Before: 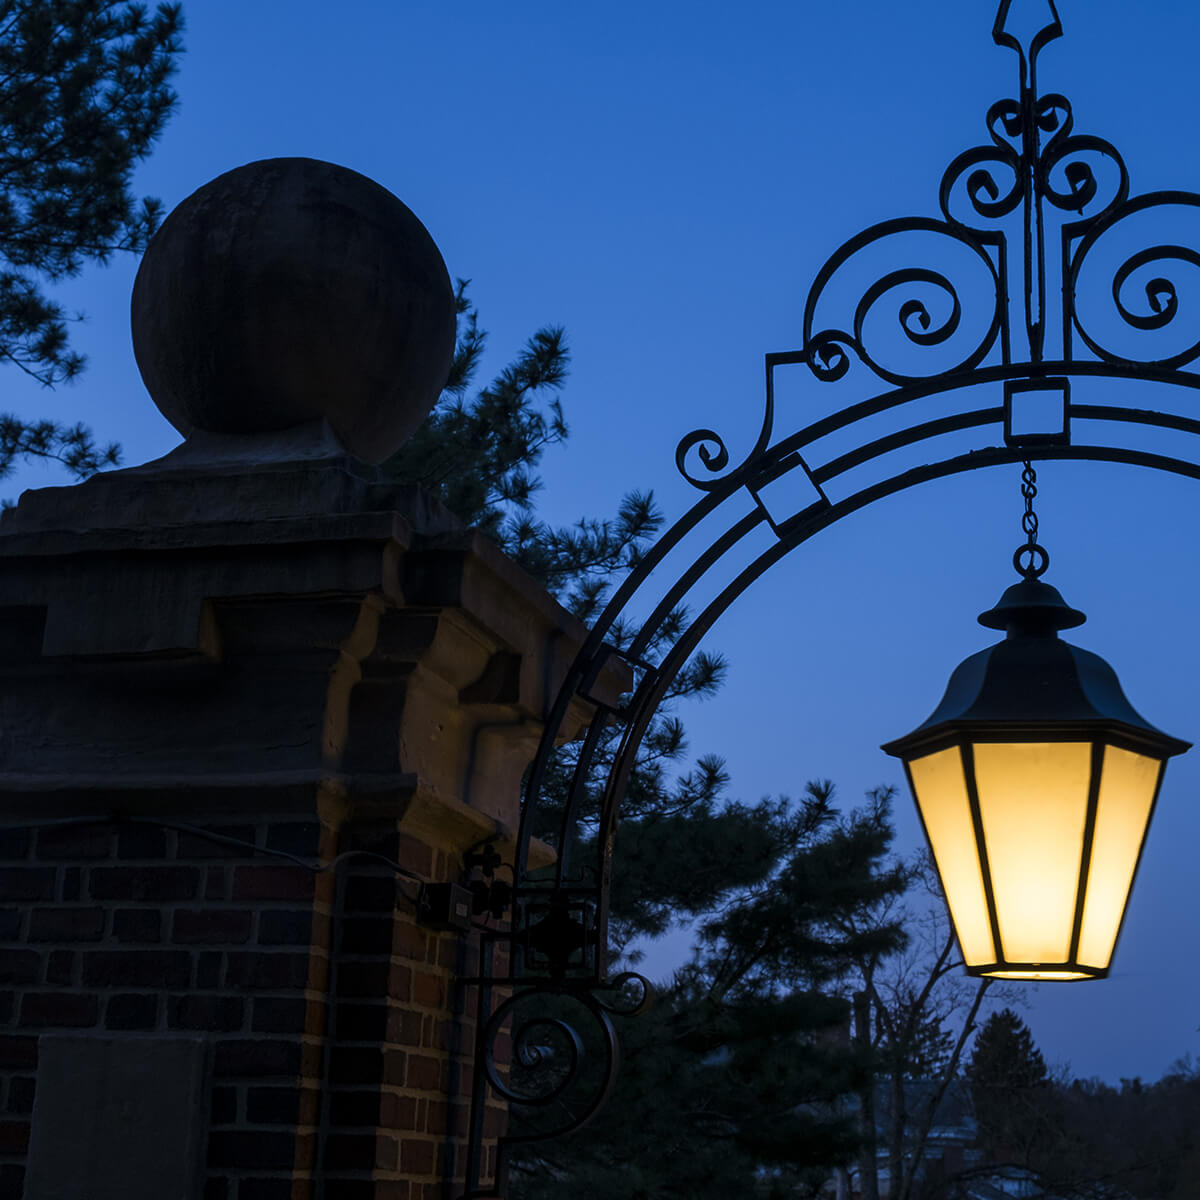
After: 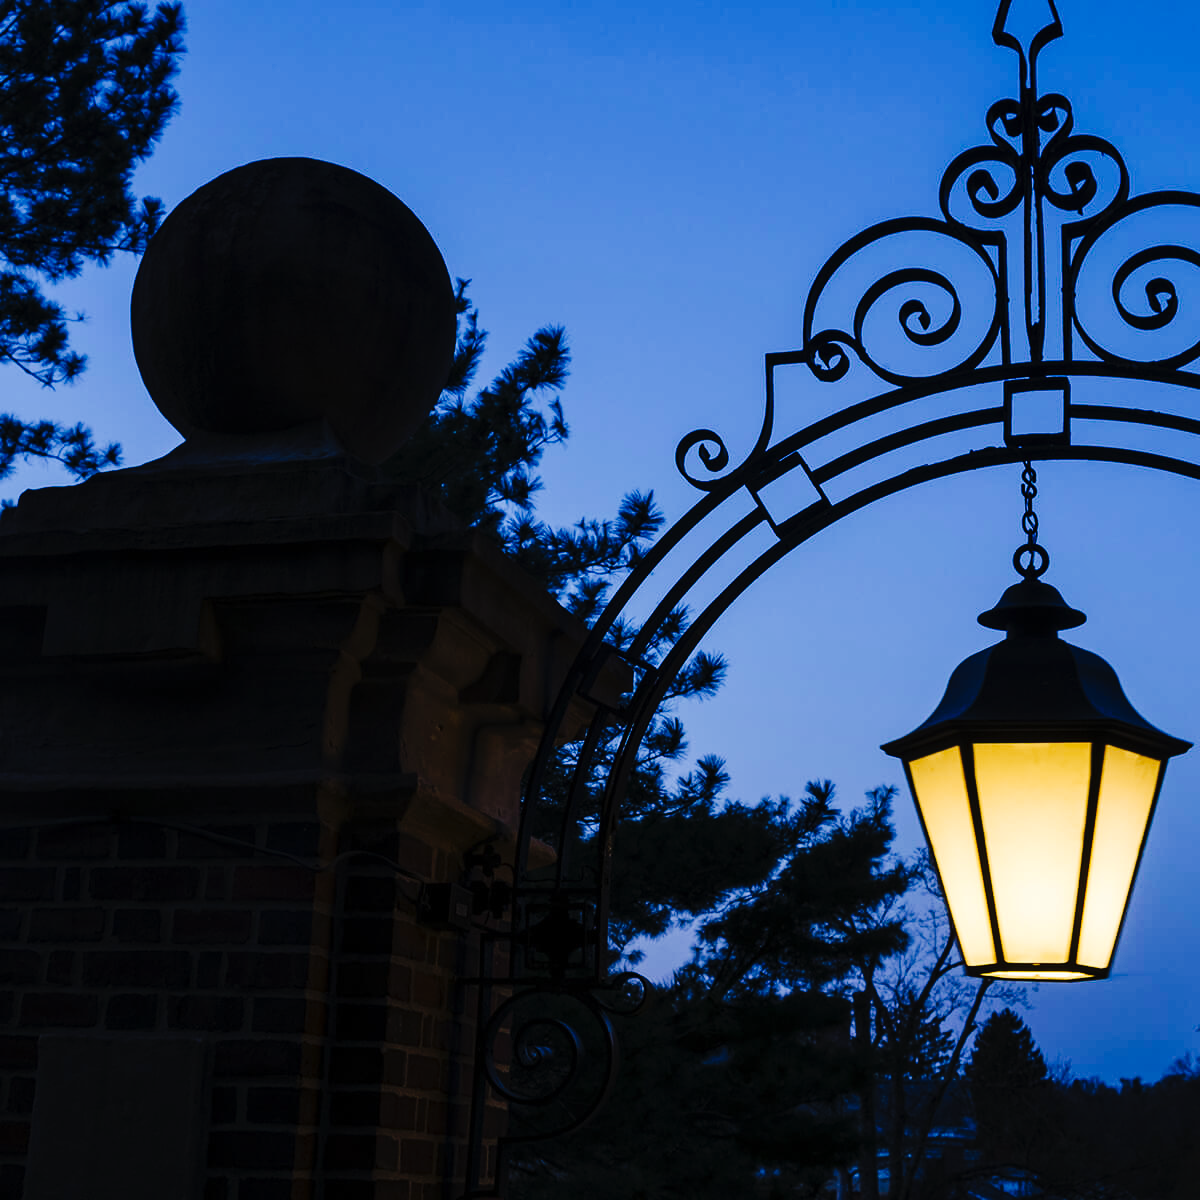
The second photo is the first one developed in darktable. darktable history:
tone curve: curves: ch0 [(0, 0) (0.003, 0.003) (0.011, 0.009) (0.025, 0.018) (0.044, 0.027) (0.069, 0.034) (0.1, 0.043) (0.136, 0.056) (0.177, 0.084) (0.224, 0.138) (0.277, 0.203) (0.335, 0.329) (0.399, 0.451) (0.468, 0.572) (0.543, 0.671) (0.623, 0.754) (0.709, 0.821) (0.801, 0.88) (0.898, 0.938) (1, 1)], preserve colors none
tone equalizer: on, module defaults
